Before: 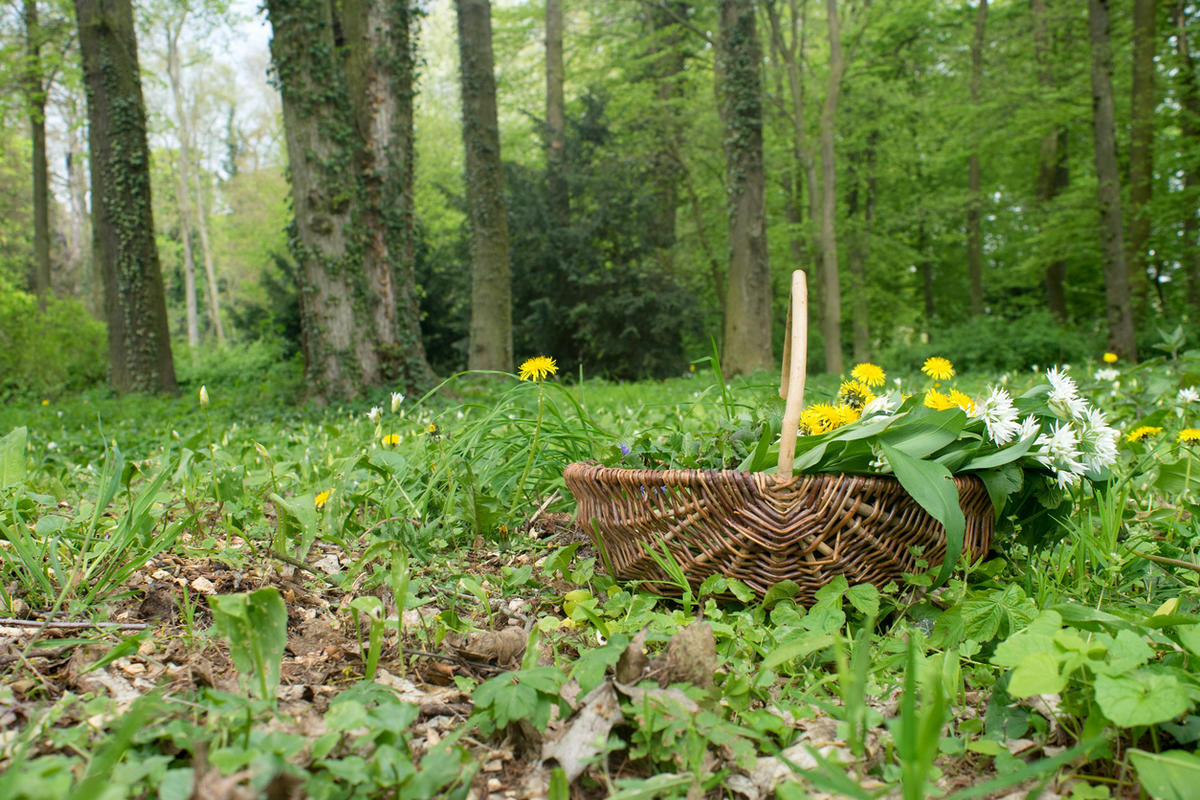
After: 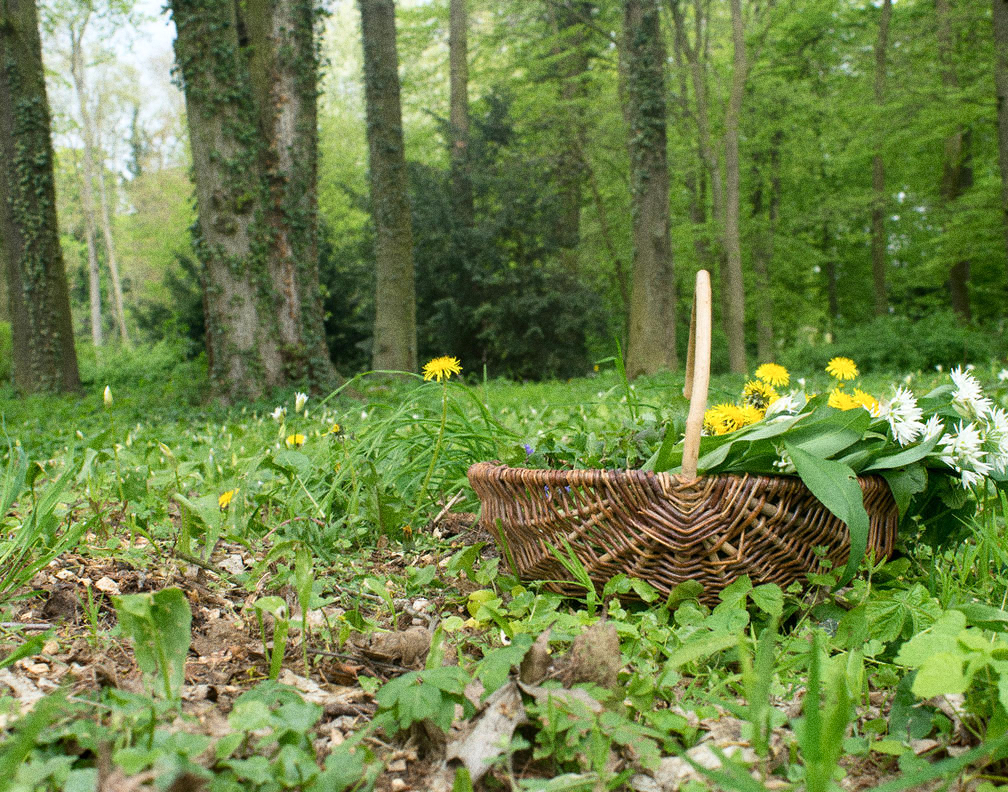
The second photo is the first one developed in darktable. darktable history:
shadows and highlights: shadows 0, highlights 40
grain: coarseness 11.82 ISO, strength 36.67%, mid-tones bias 74.17%
crop: left 8.026%, right 7.374%
